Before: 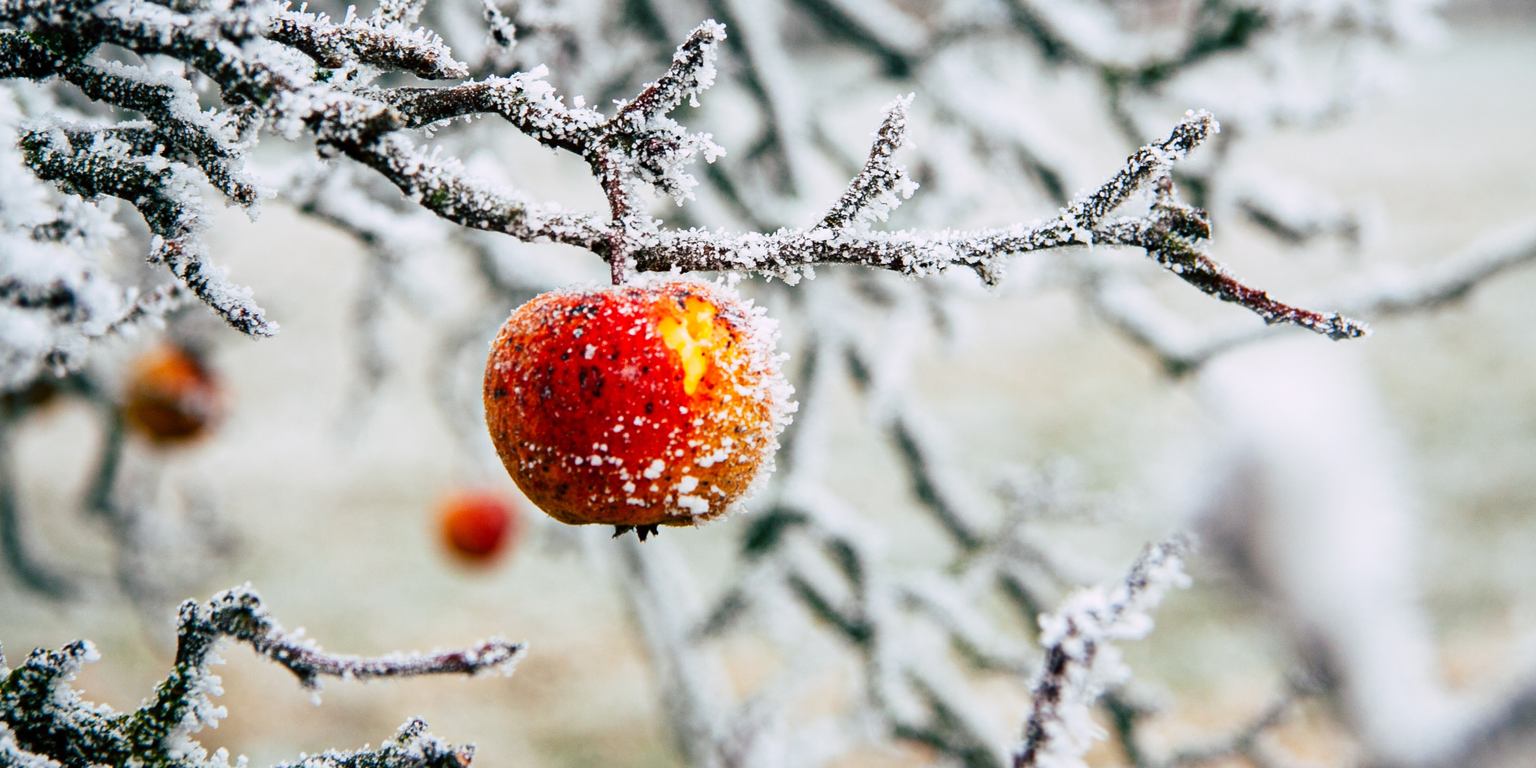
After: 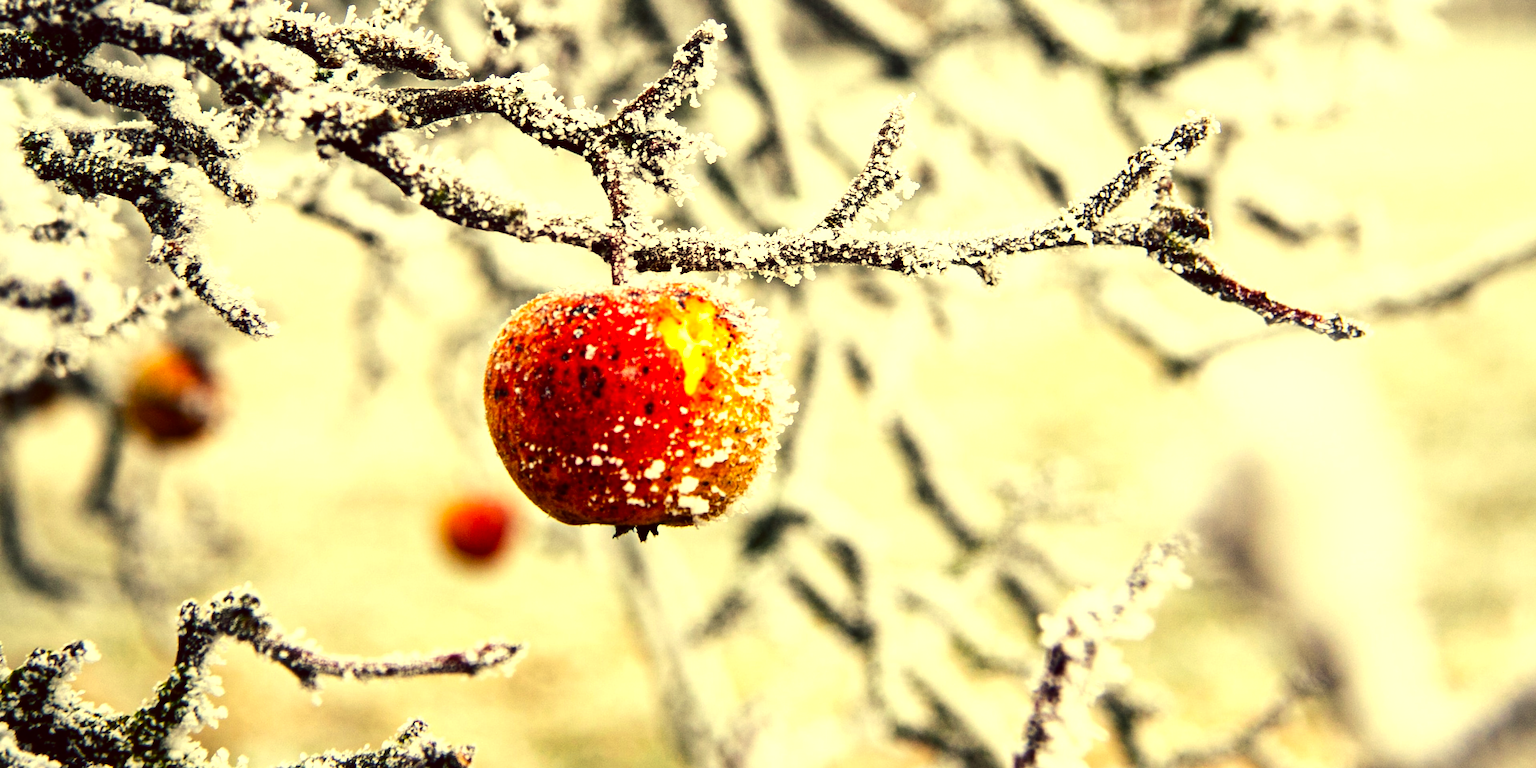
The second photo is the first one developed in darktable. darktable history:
tone equalizer: -8 EV -0.75 EV, -7 EV -0.7 EV, -6 EV -0.6 EV, -5 EV -0.4 EV, -3 EV 0.4 EV, -2 EV 0.6 EV, -1 EV 0.7 EV, +0 EV 0.75 EV, edges refinement/feathering 500, mask exposure compensation -1.57 EV, preserve details no
color correction: highlights a* -0.482, highlights b* 40, shadows a* 9.8, shadows b* -0.161
